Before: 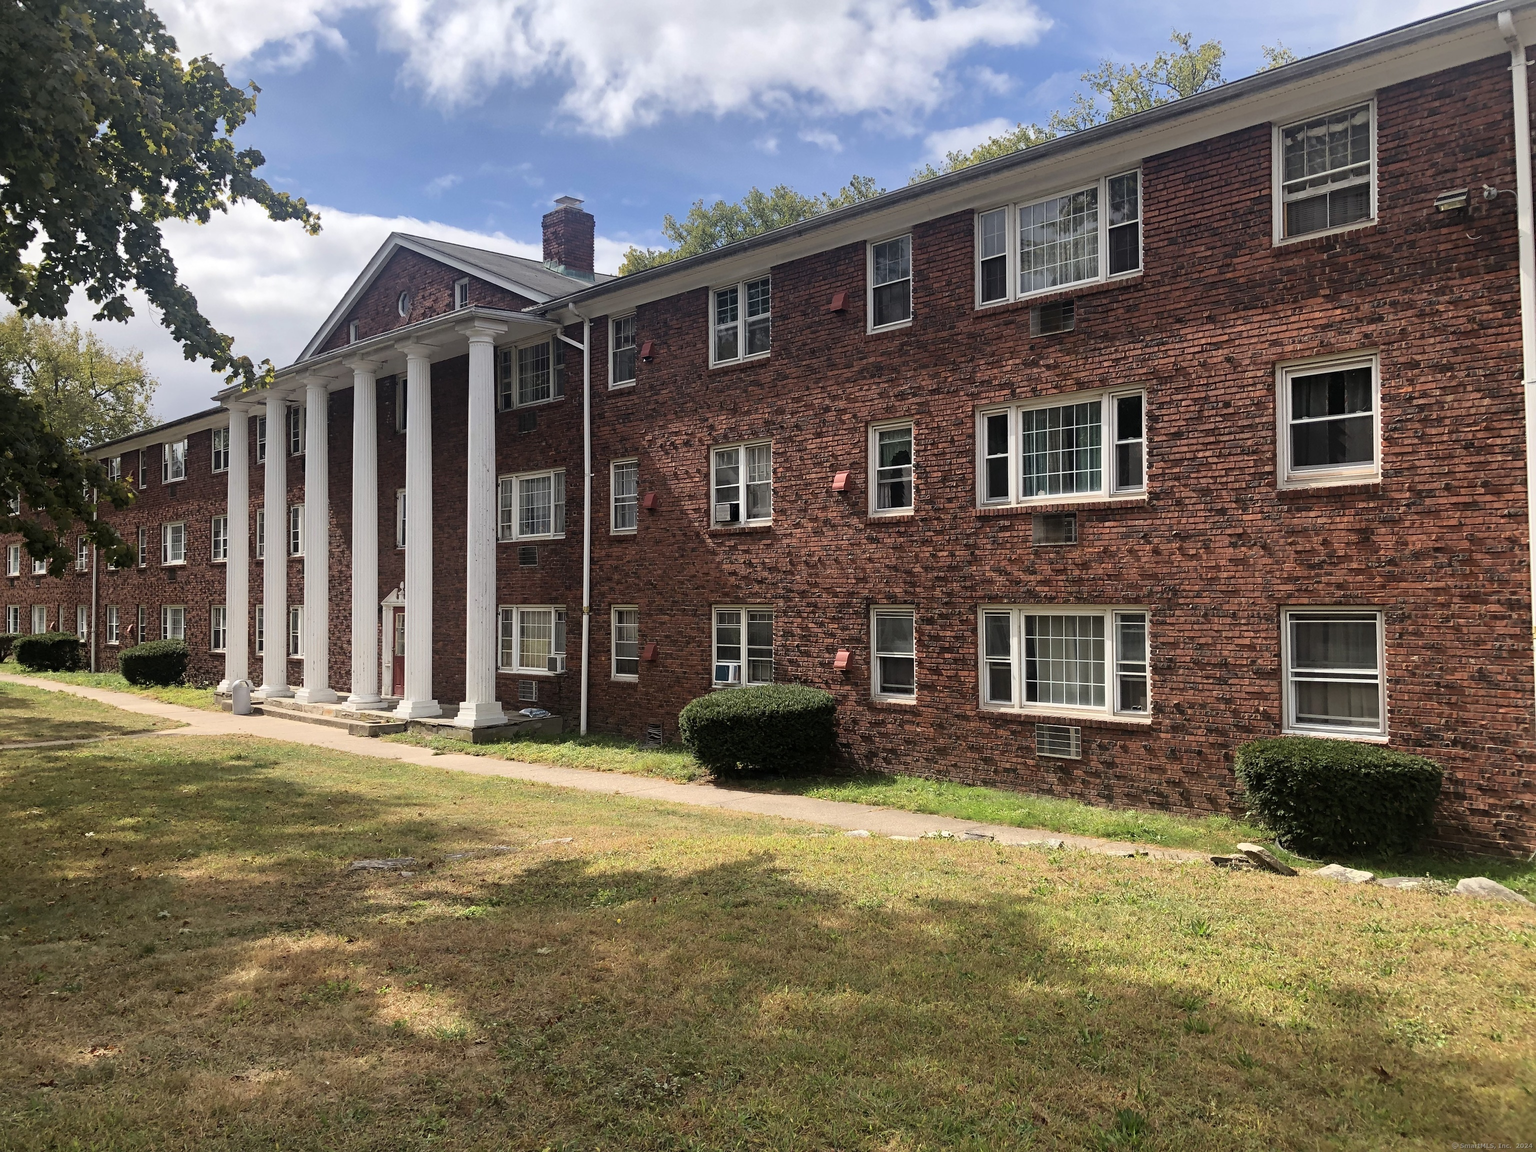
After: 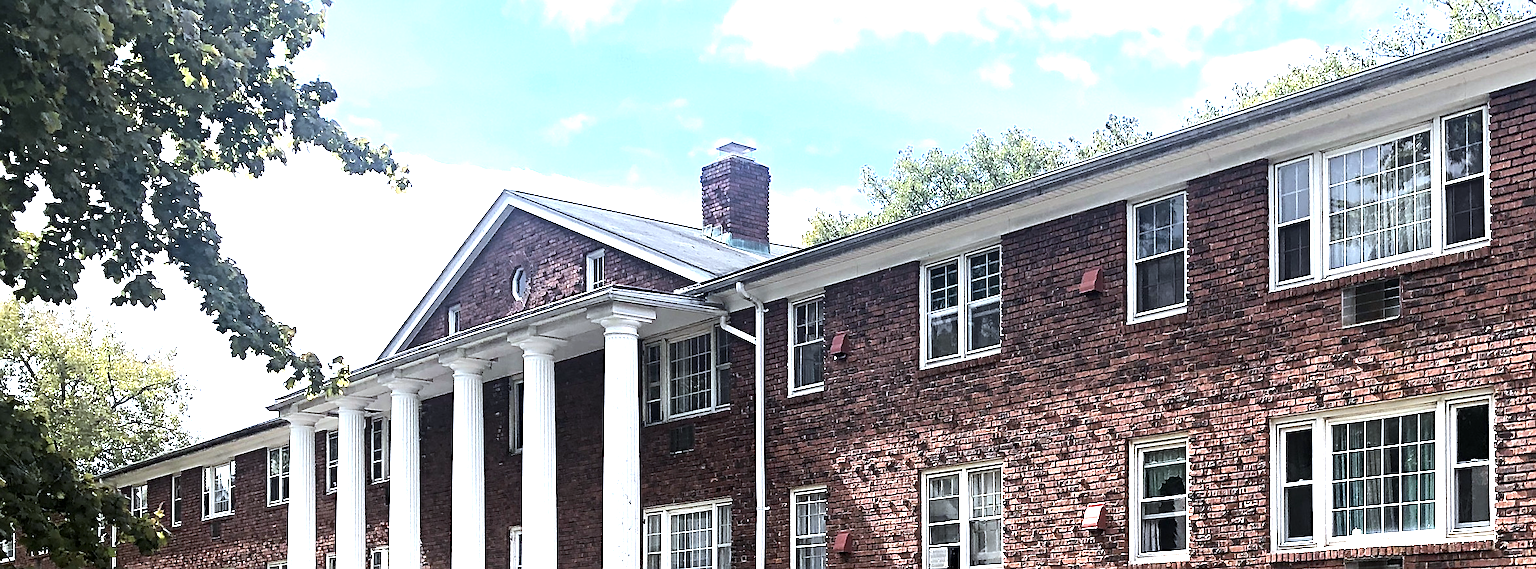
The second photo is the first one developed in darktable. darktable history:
exposure: black level correction 0.001, exposure 1.12 EV, compensate highlight preservation false
sharpen: on, module defaults
color calibration: illuminant custom, x 0.368, y 0.373, temperature 4333.06 K
tone equalizer: -8 EV -0.716 EV, -7 EV -0.734 EV, -6 EV -0.636 EV, -5 EV -0.383 EV, -3 EV 0.404 EV, -2 EV 0.6 EV, -1 EV 0.696 EV, +0 EV 0.764 EV, edges refinement/feathering 500, mask exposure compensation -1.57 EV, preserve details no
crop: left 0.58%, top 7.648%, right 23.259%, bottom 54.68%
